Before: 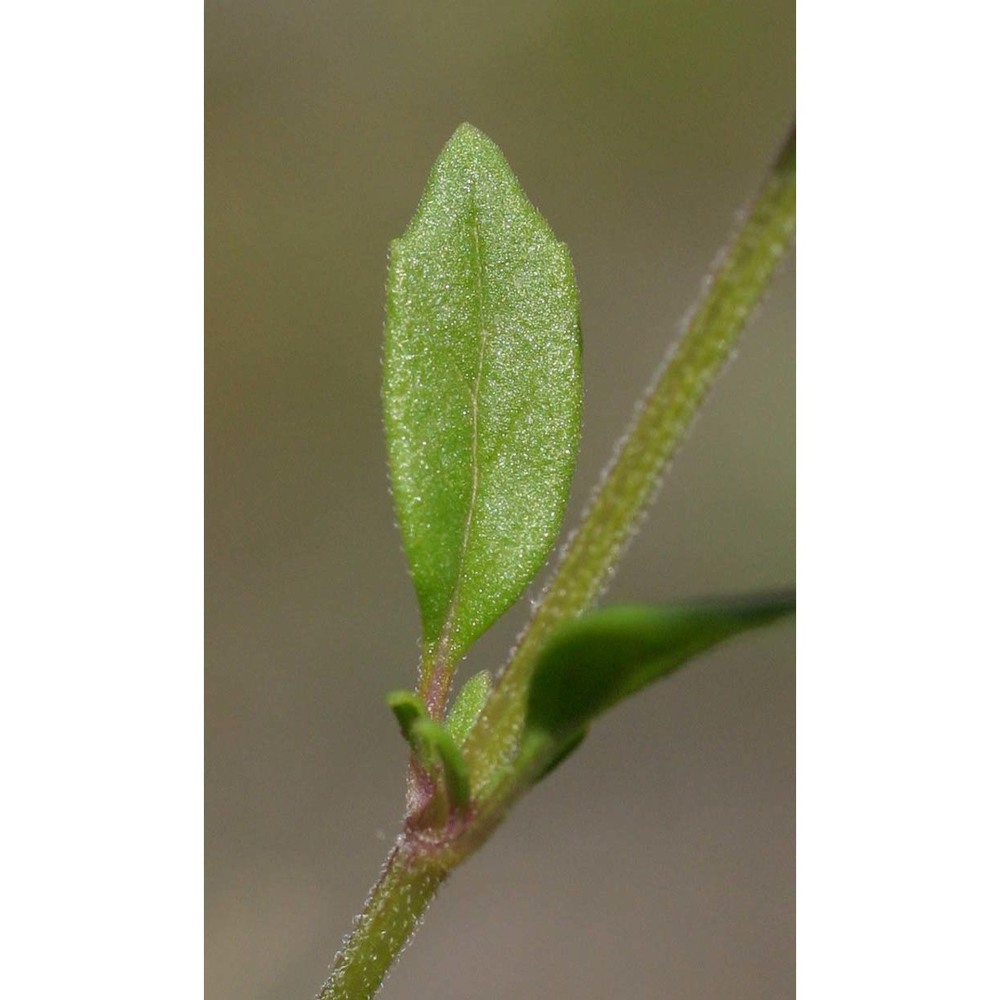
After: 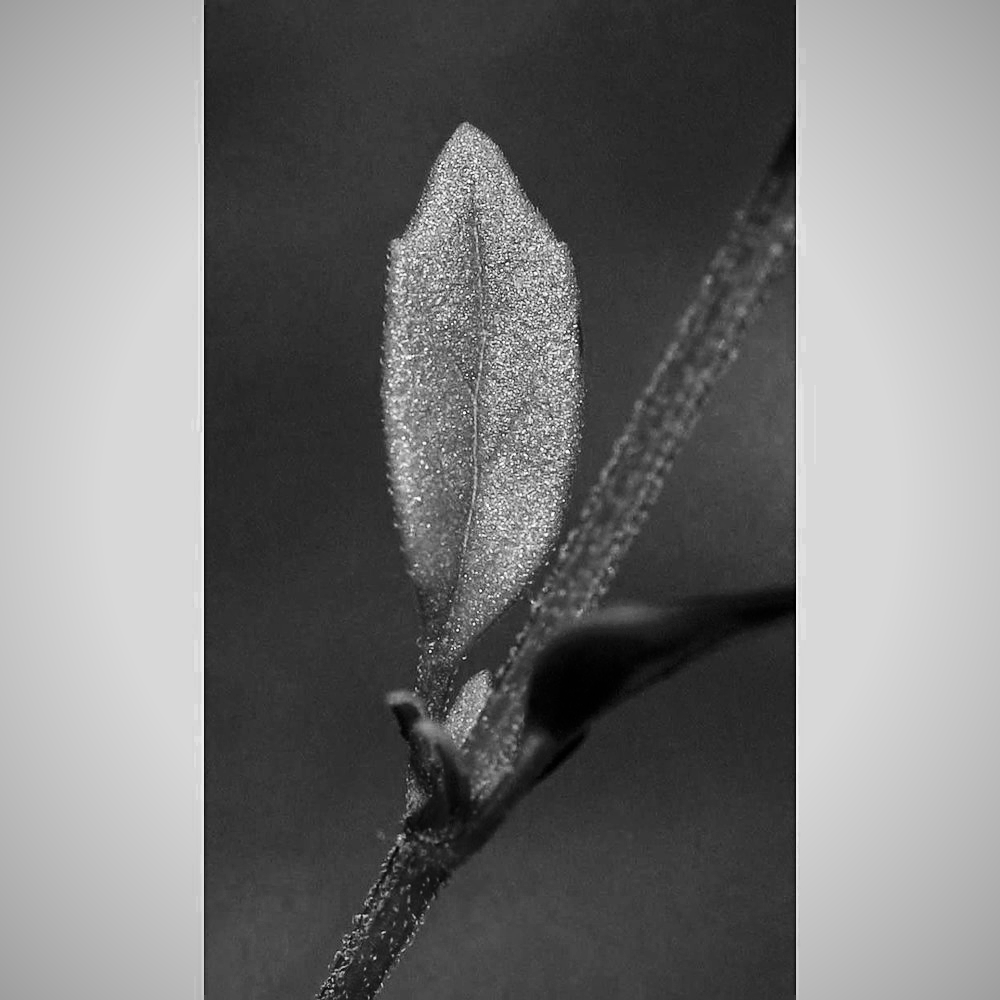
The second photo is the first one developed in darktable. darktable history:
sharpen: on, module defaults
tone equalizer: edges refinement/feathering 500, mask exposure compensation -1.57 EV, preserve details no
color correction: highlights a* -8.41, highlights b* 3.51
filmic rgb: black relative exposure -4.19 EV, white relative exposure 5.13 EV, hardness 2.1, contrast 1.178, color science v6 (2022)
color zones: curves: ch0 [(0.002, 0.429) (0.121, 0.212) (0.198, 0.113) (0.276, 0.344) (0.331, 0.541) (0.41, 0.56) (0.482, 0.289) (0.619, 0.227) (0.721, 0.18) (0.821, 0.435) (0.928, 0.555) (1, 0.587)]; ch1 [(0, 0) (0.143, 0) (0.286, 0) (0.429, 0) (0.571, 0) (0.714, 0) (0.857, 0)]
vignetting: fall-off radius 60.95%
contrast brightness saturation: contrast 0.236, brightness -0.244, saturation 0.141
velvia: on, module defaults
